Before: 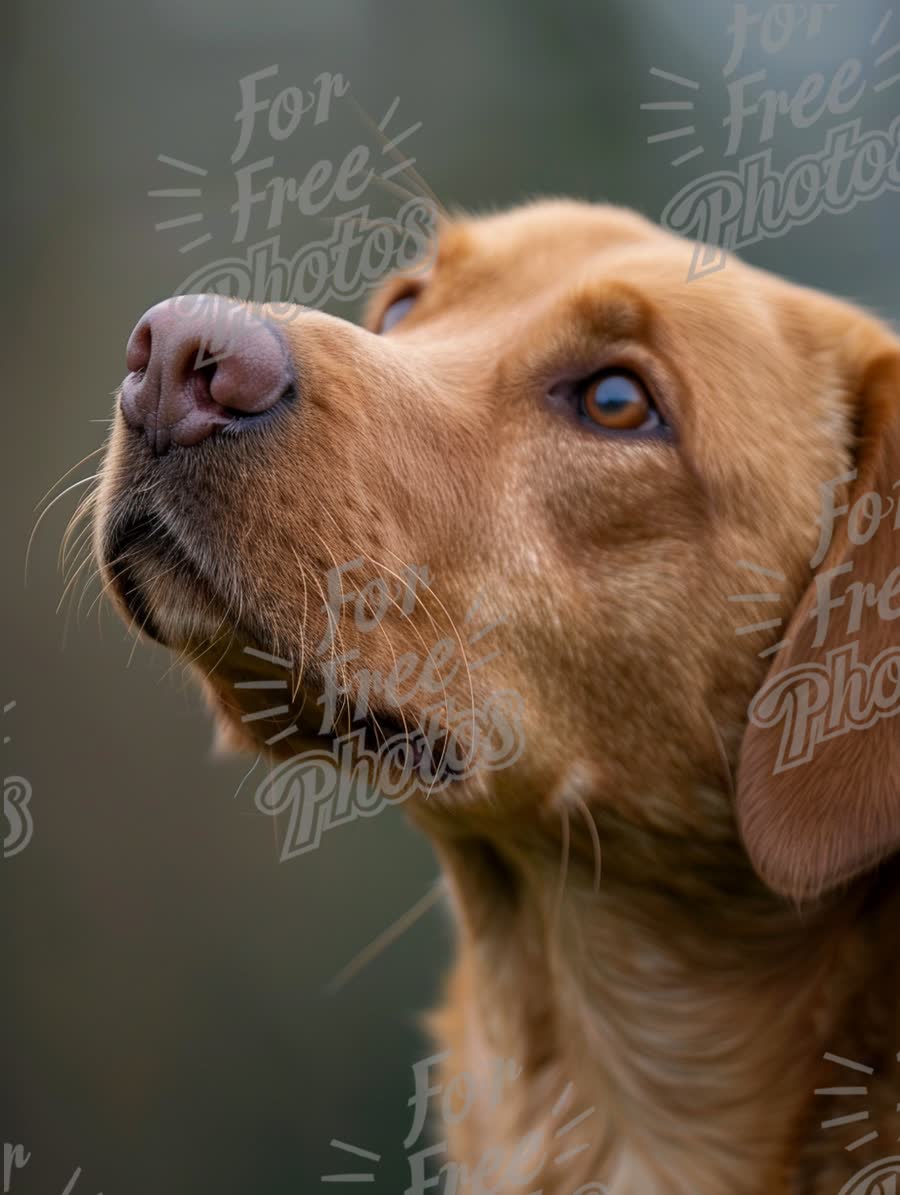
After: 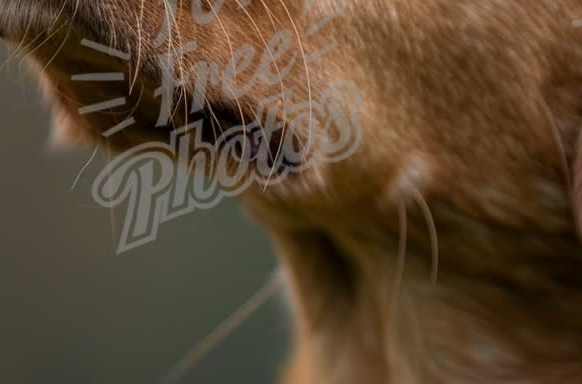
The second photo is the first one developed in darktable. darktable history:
crop: left 18.127%, top 50.918%, right 17.13%, bottom 16.906%
